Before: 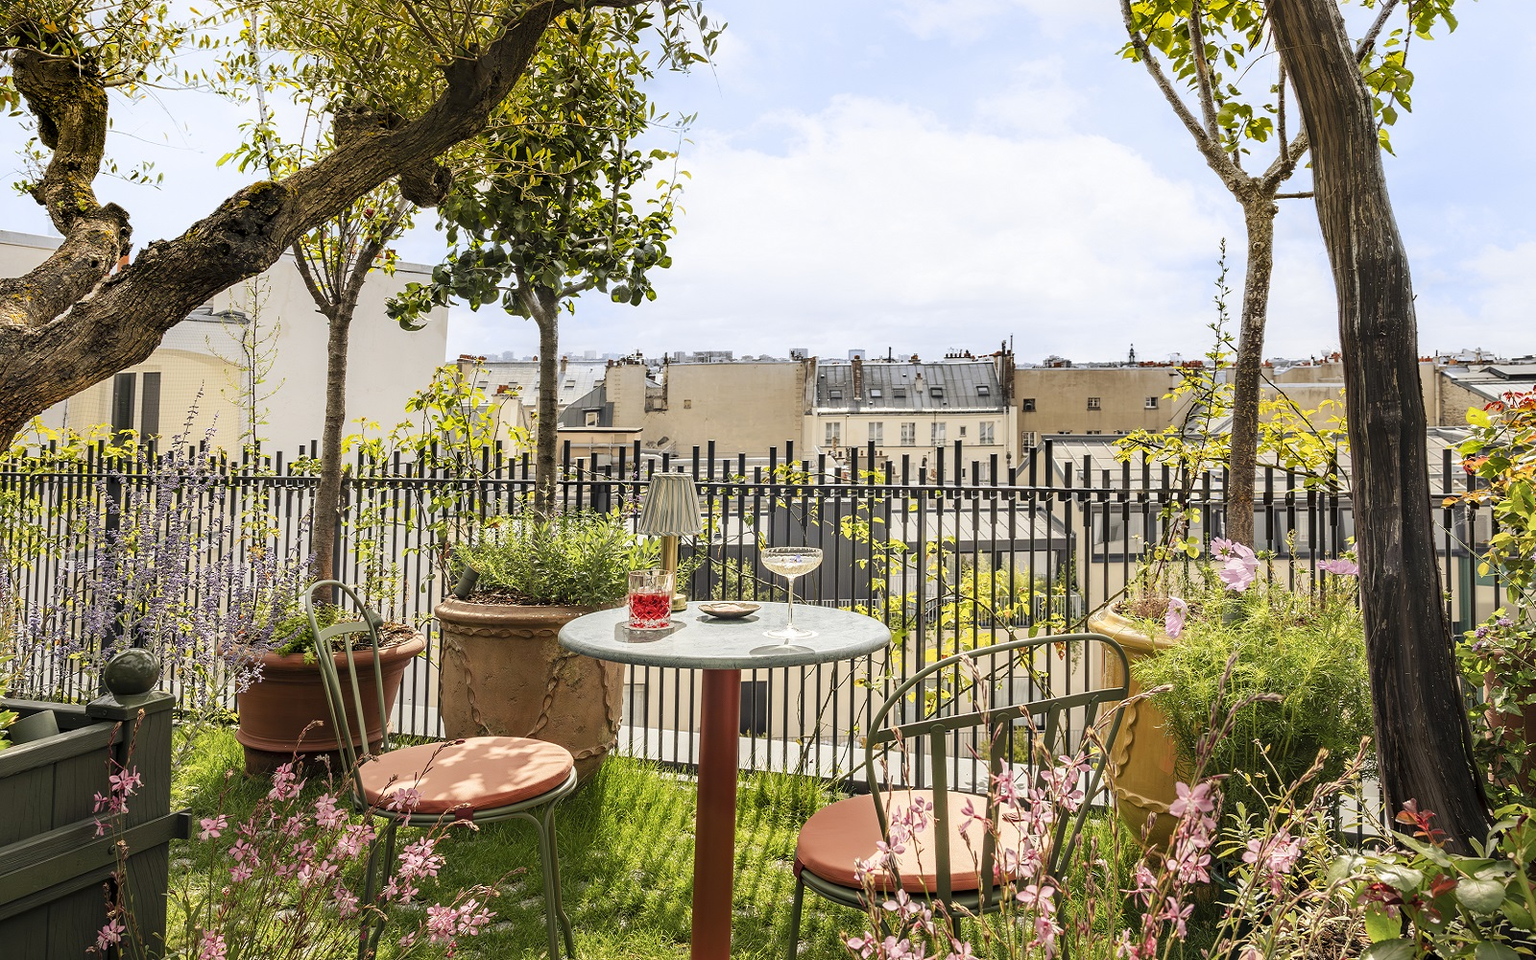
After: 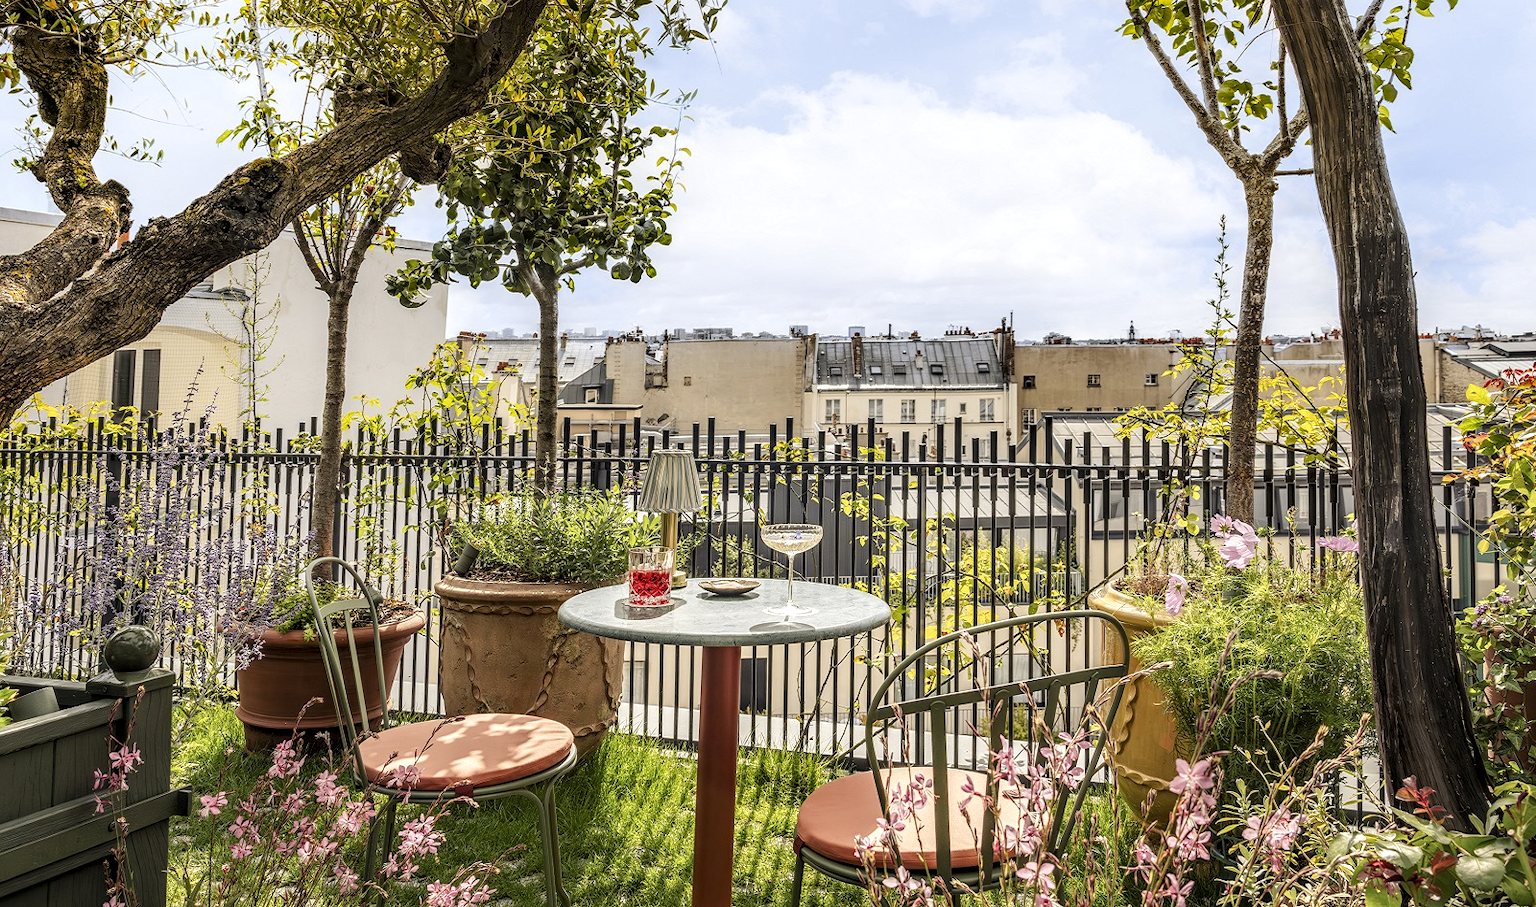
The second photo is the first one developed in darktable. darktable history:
crop and rotate: top 2.479%, bottom 3.018%
local contrast: detail 140%
